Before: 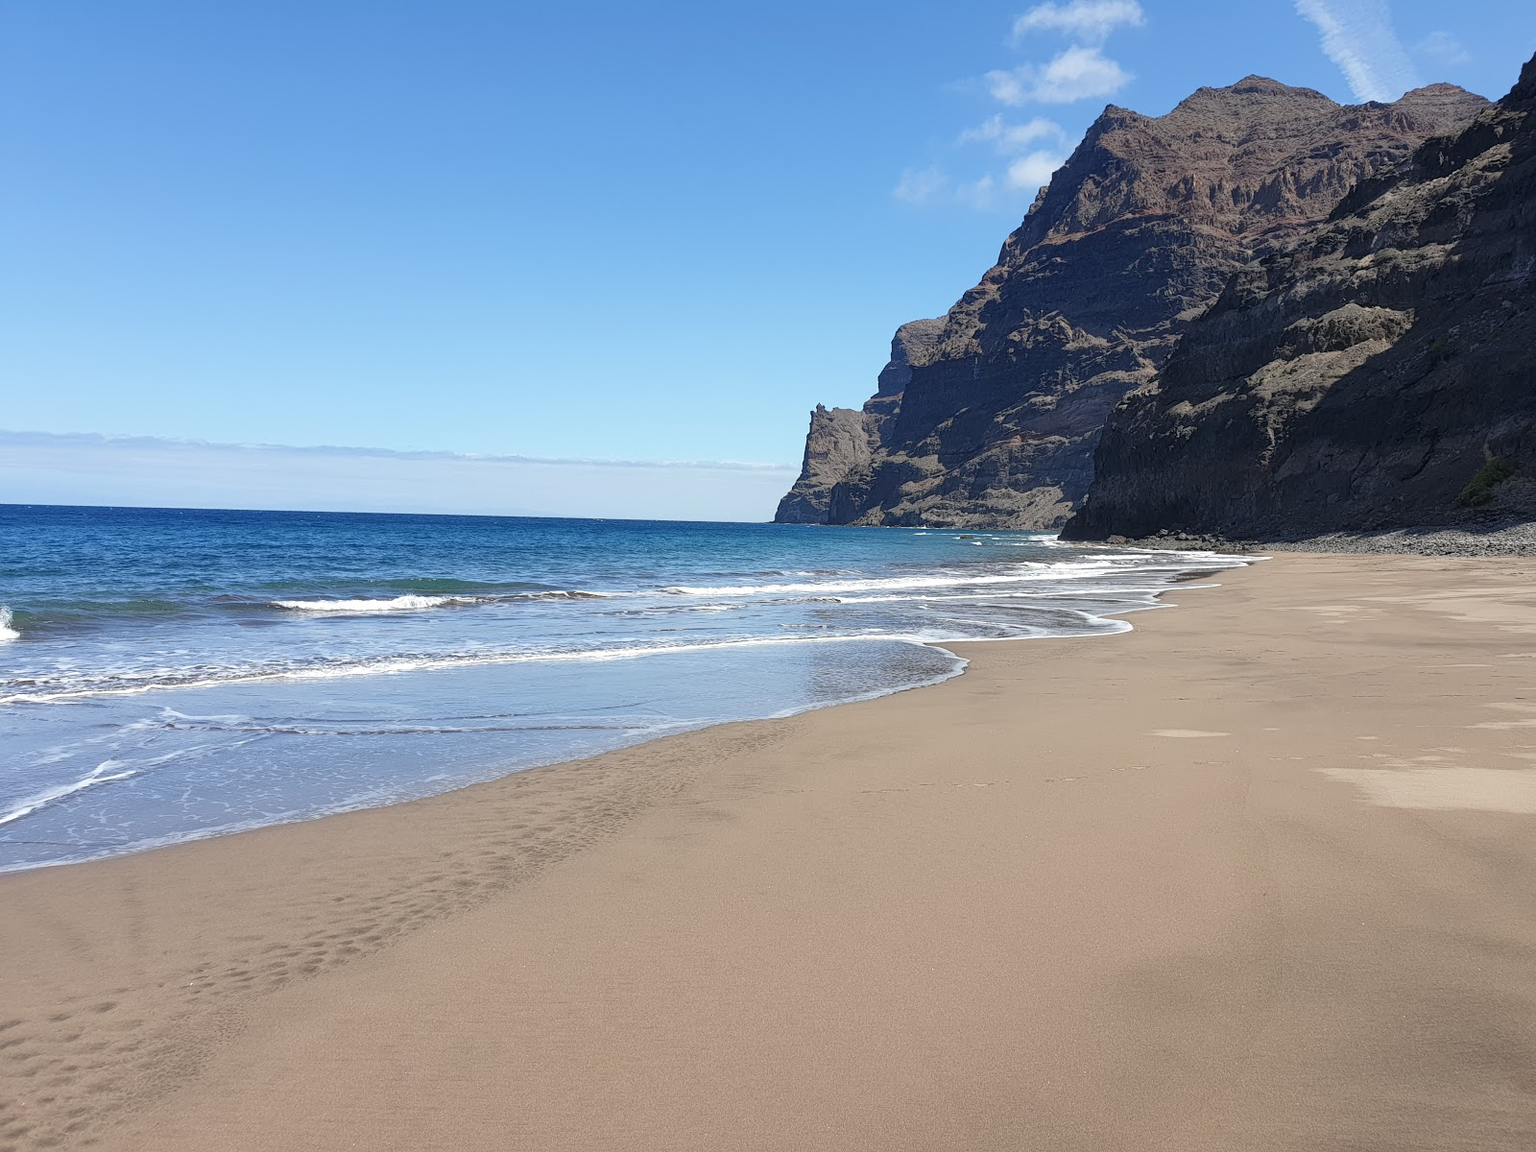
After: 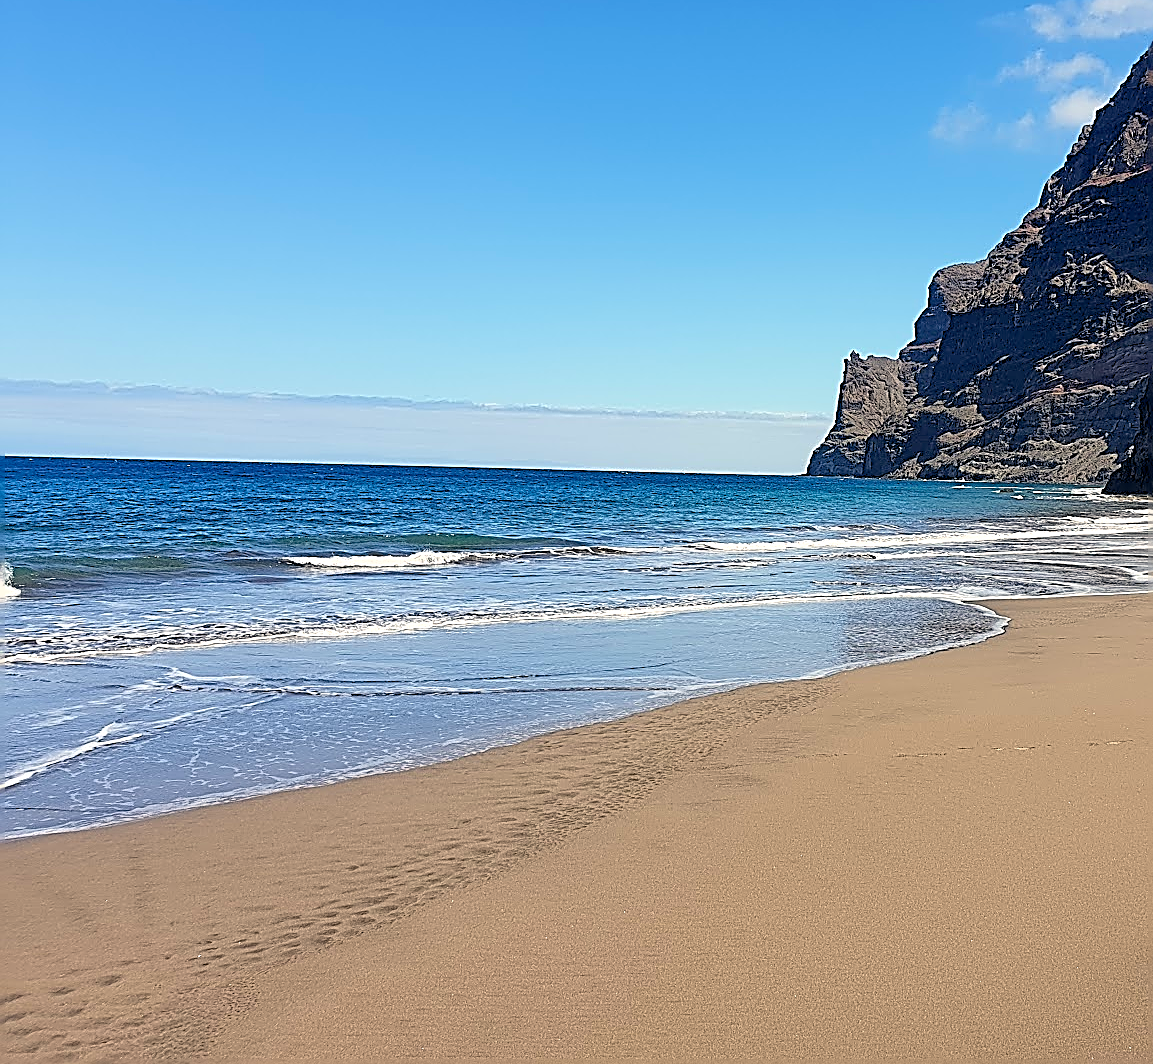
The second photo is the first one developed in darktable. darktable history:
color balance rgb: highlights gain › chroma 3.02%, highlights gain › hue 72.37°, global offset › luminance -0.973%, linear chroma grading › shadows -30.289%, linear chroma grading › global chroma 34.552%, perceptual saturation grading › global saturation 0.613%
sharpen: amount 1.992
crop: top 5.777%, right 27.893%, bottom 5.504%
